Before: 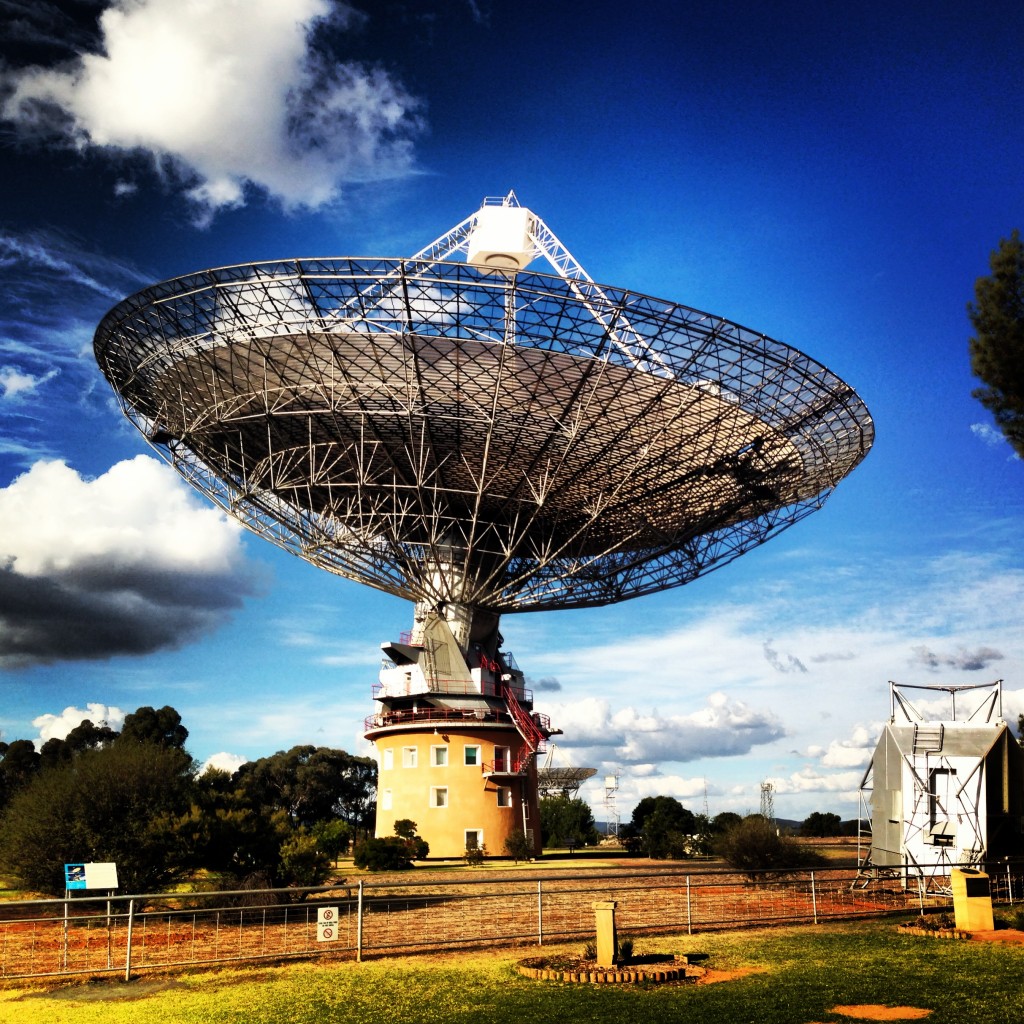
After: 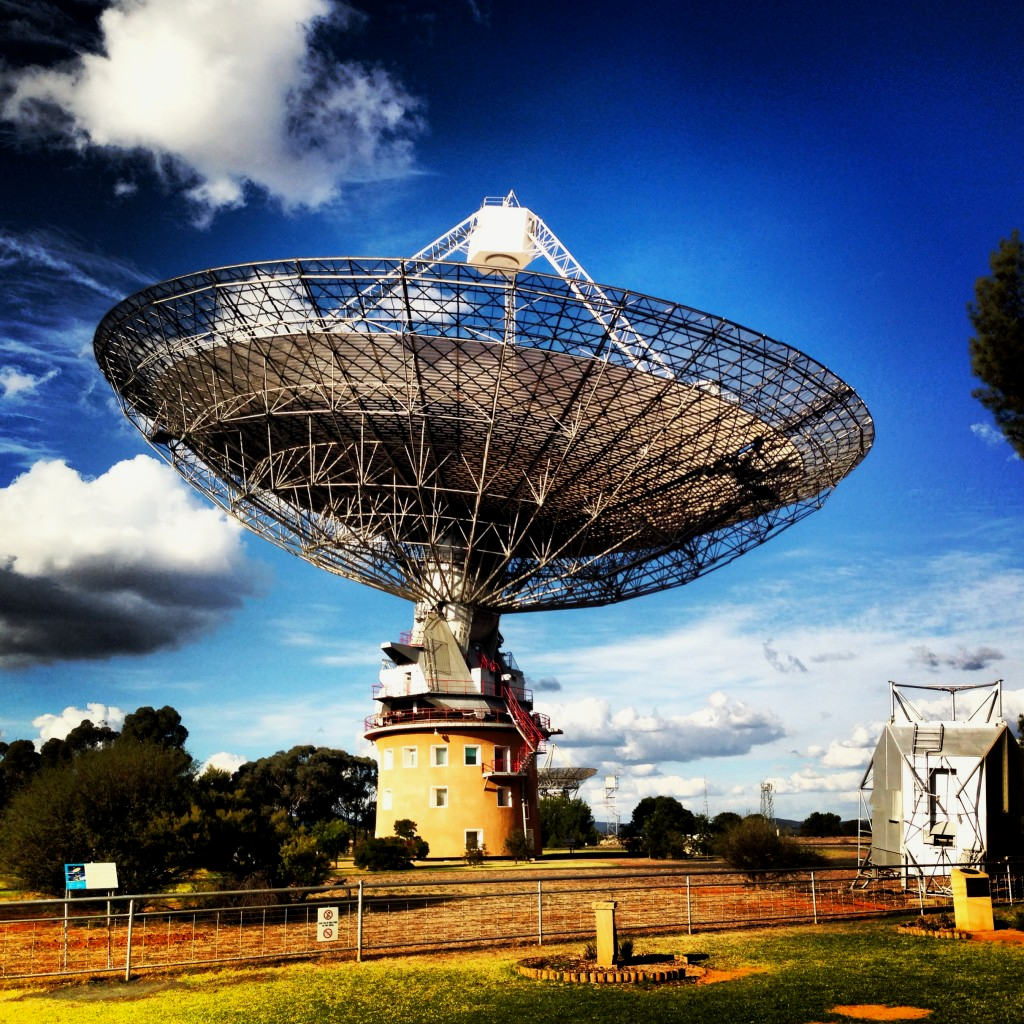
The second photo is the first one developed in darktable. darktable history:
exposure: black level correction 0.002, exposure -0.099 EV, compensate exposure bias true, compensate highlight preservation false
color zones: curves: ch1 [(0, 0.523) (0.143, 0.545) (0.286, 0.52) (0.429, 0.506) (0.571, 0.503) (0.714, 0.503) (0.857, 0.508) (1, 0.523)]
